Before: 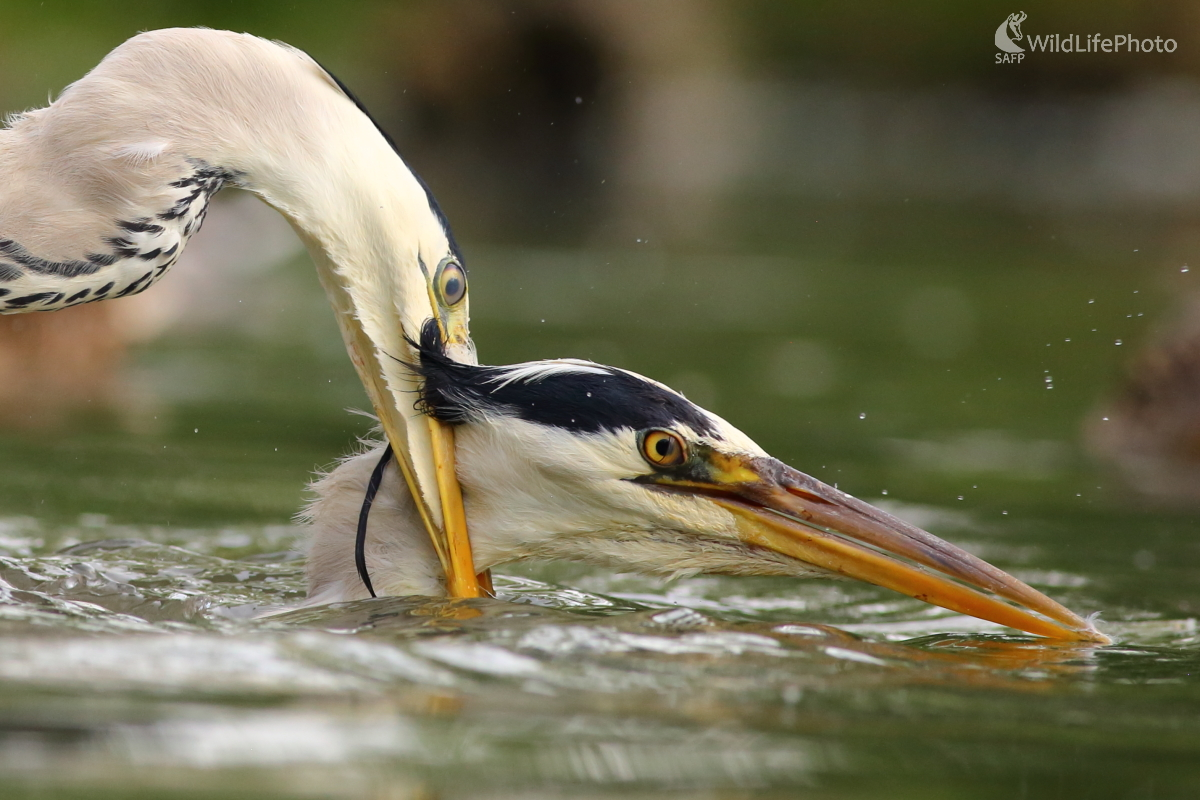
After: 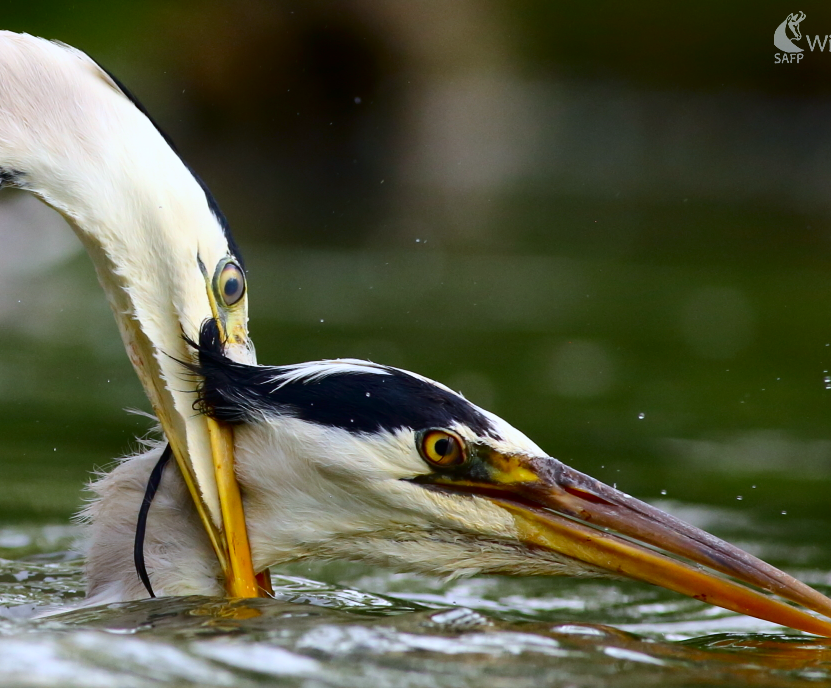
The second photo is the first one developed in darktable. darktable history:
contrast brightness saturation: contrast 0.19, brightness -0.11, saturation 0.21
white balance: red 0.954, blue 1.079
crop: left 18.479%, right 12.2%, bottom 13.971%
